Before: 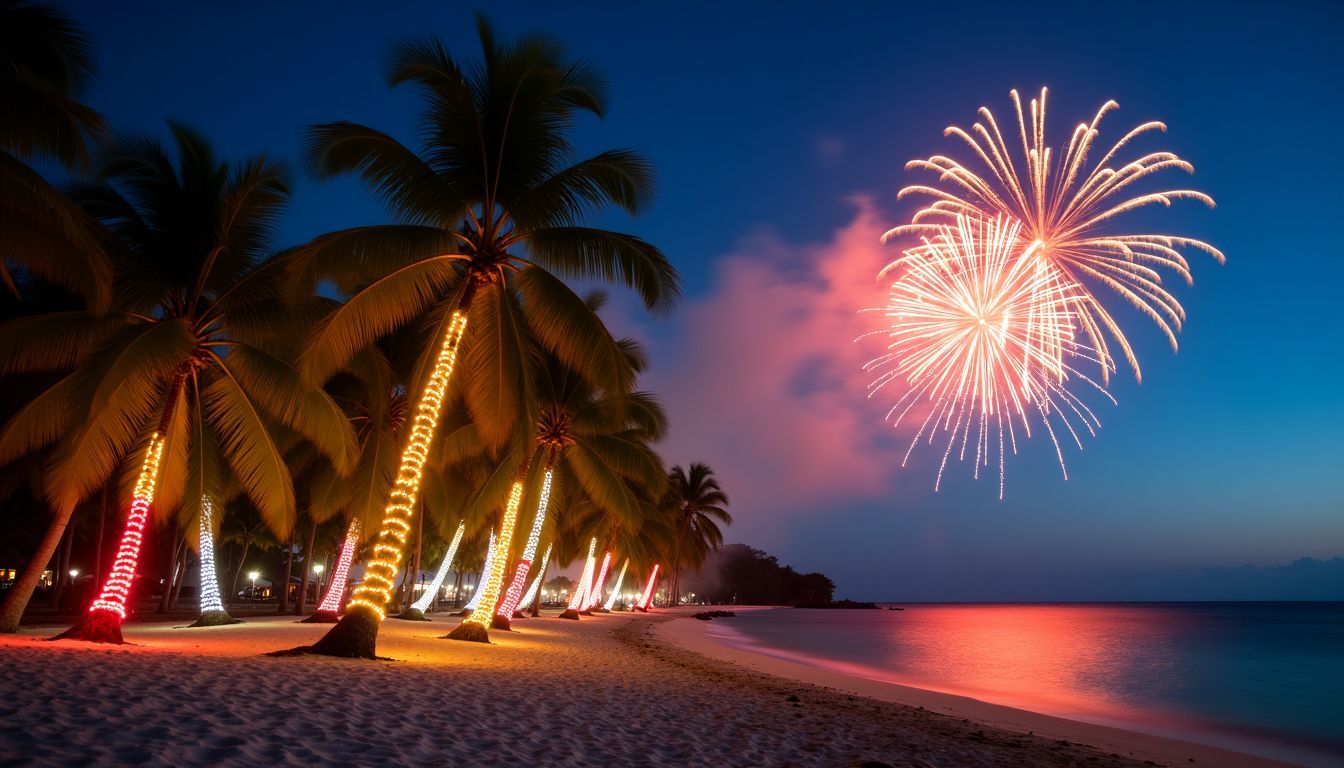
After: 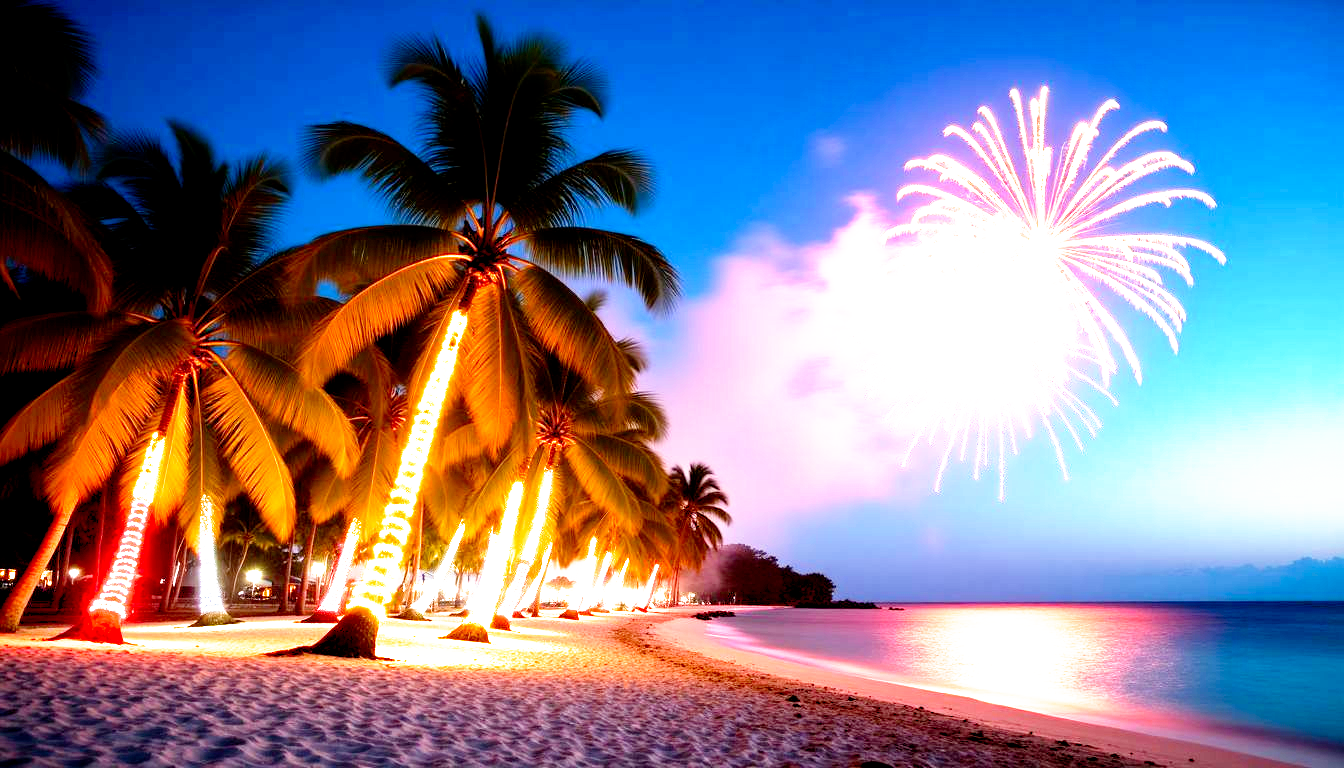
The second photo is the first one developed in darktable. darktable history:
filmic rgb: black relative exposure -6.3 EV, white relative exposure 2.8 EV, threshold 3 EV, target black luminance 0%, hardness 4.6, latitude 67.35%, contrast 1.292, shadows ↔ highlights balance -3.5%, preserve chrominance no, color science v4 (2020), contrast in shadows soft, enable highlight reconstruction true
exposure: black level correction 0.001, exposure 2.607 EV, compensate exposure bias true, compensate highlight preservation false
